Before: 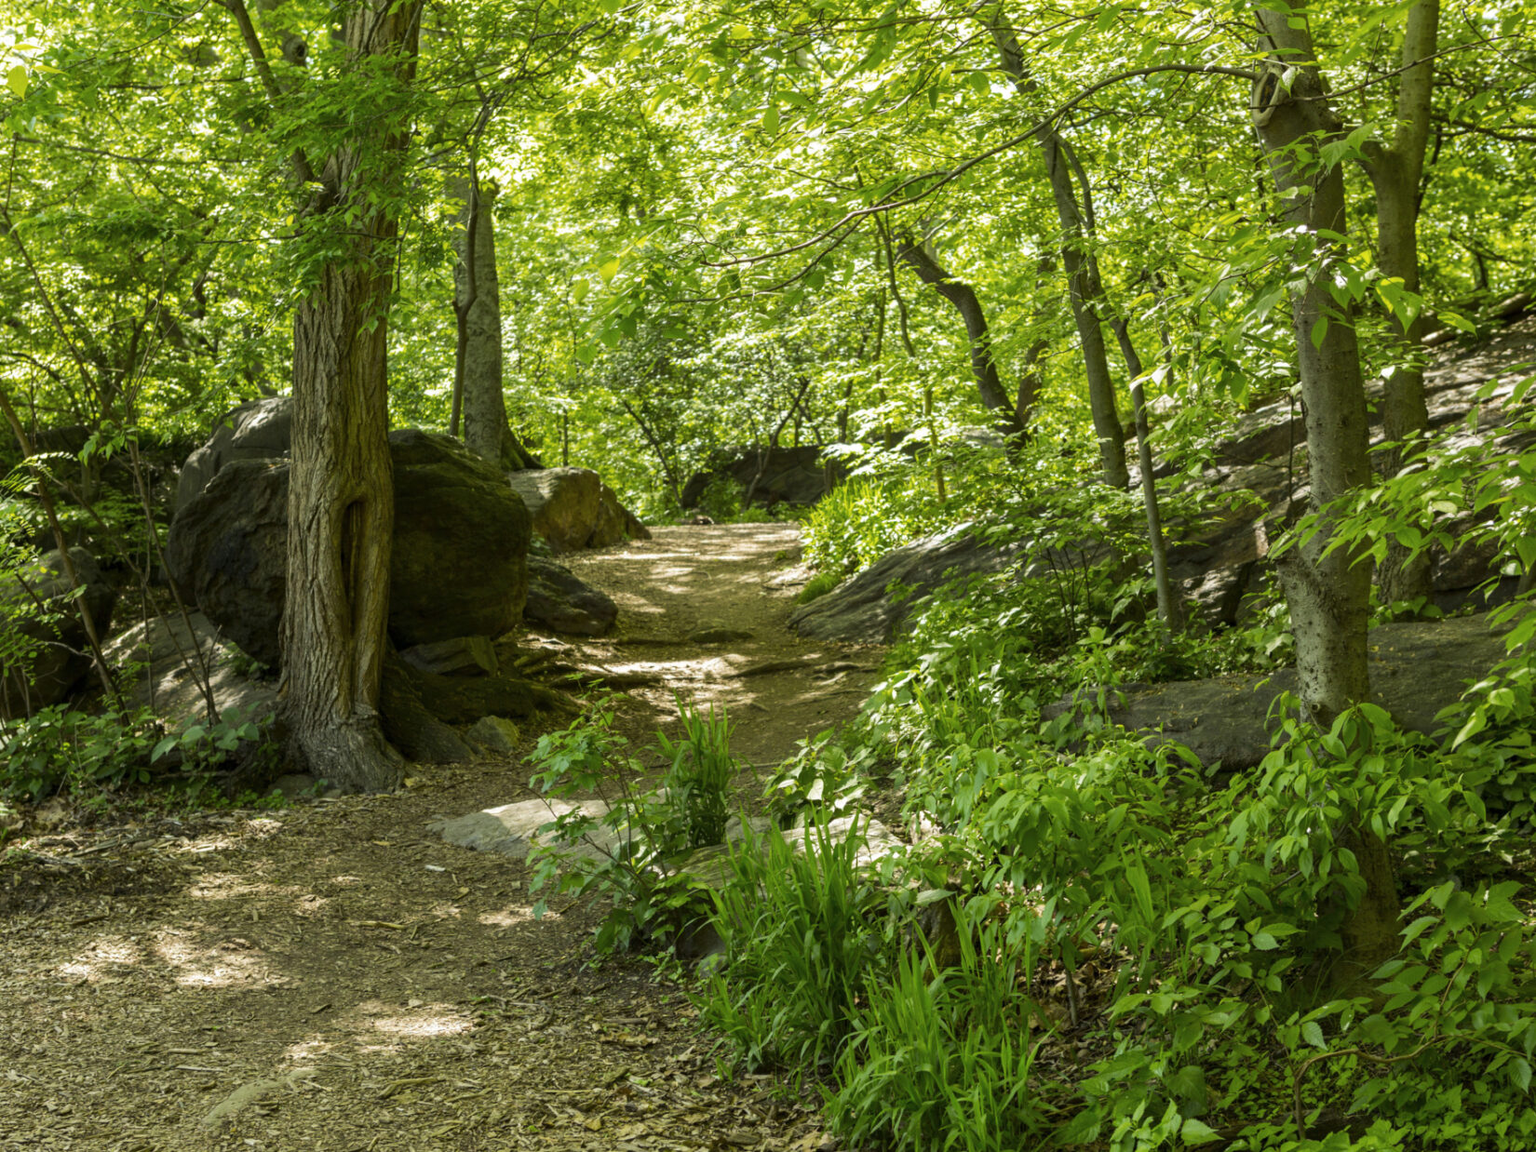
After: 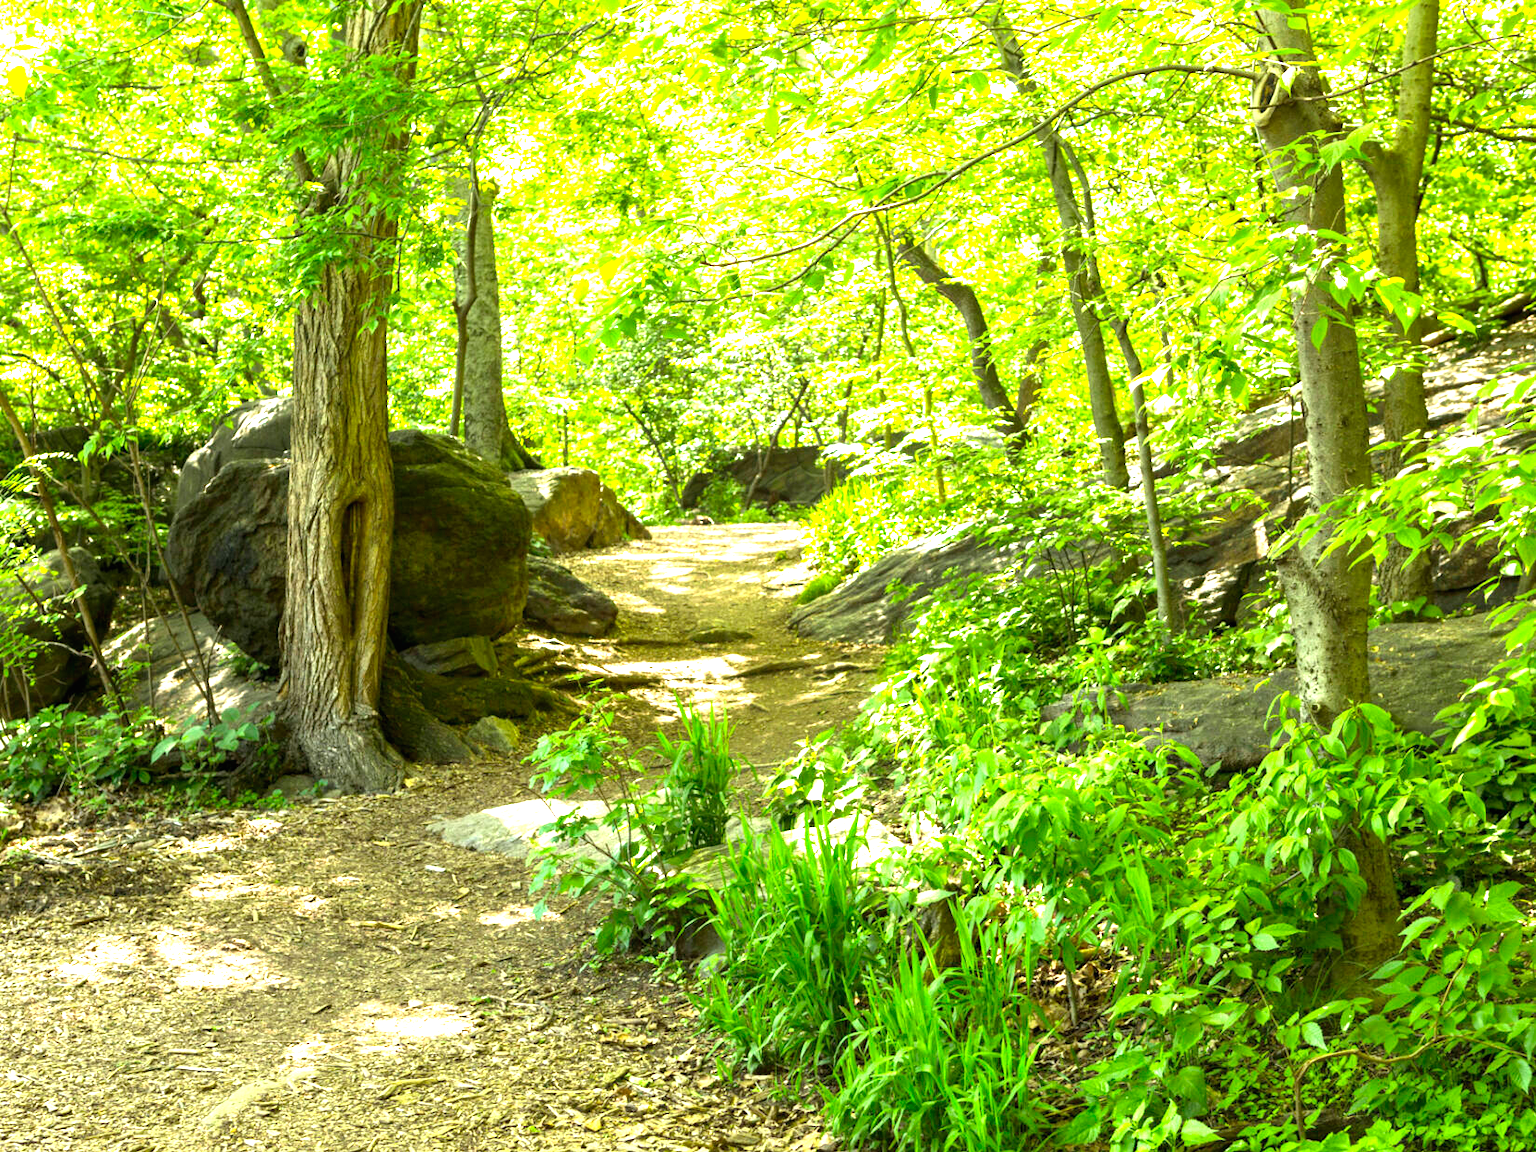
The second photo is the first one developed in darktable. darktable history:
exposure: black level correction 0, exposure 1.871 EV, compensate highlight preservation false
